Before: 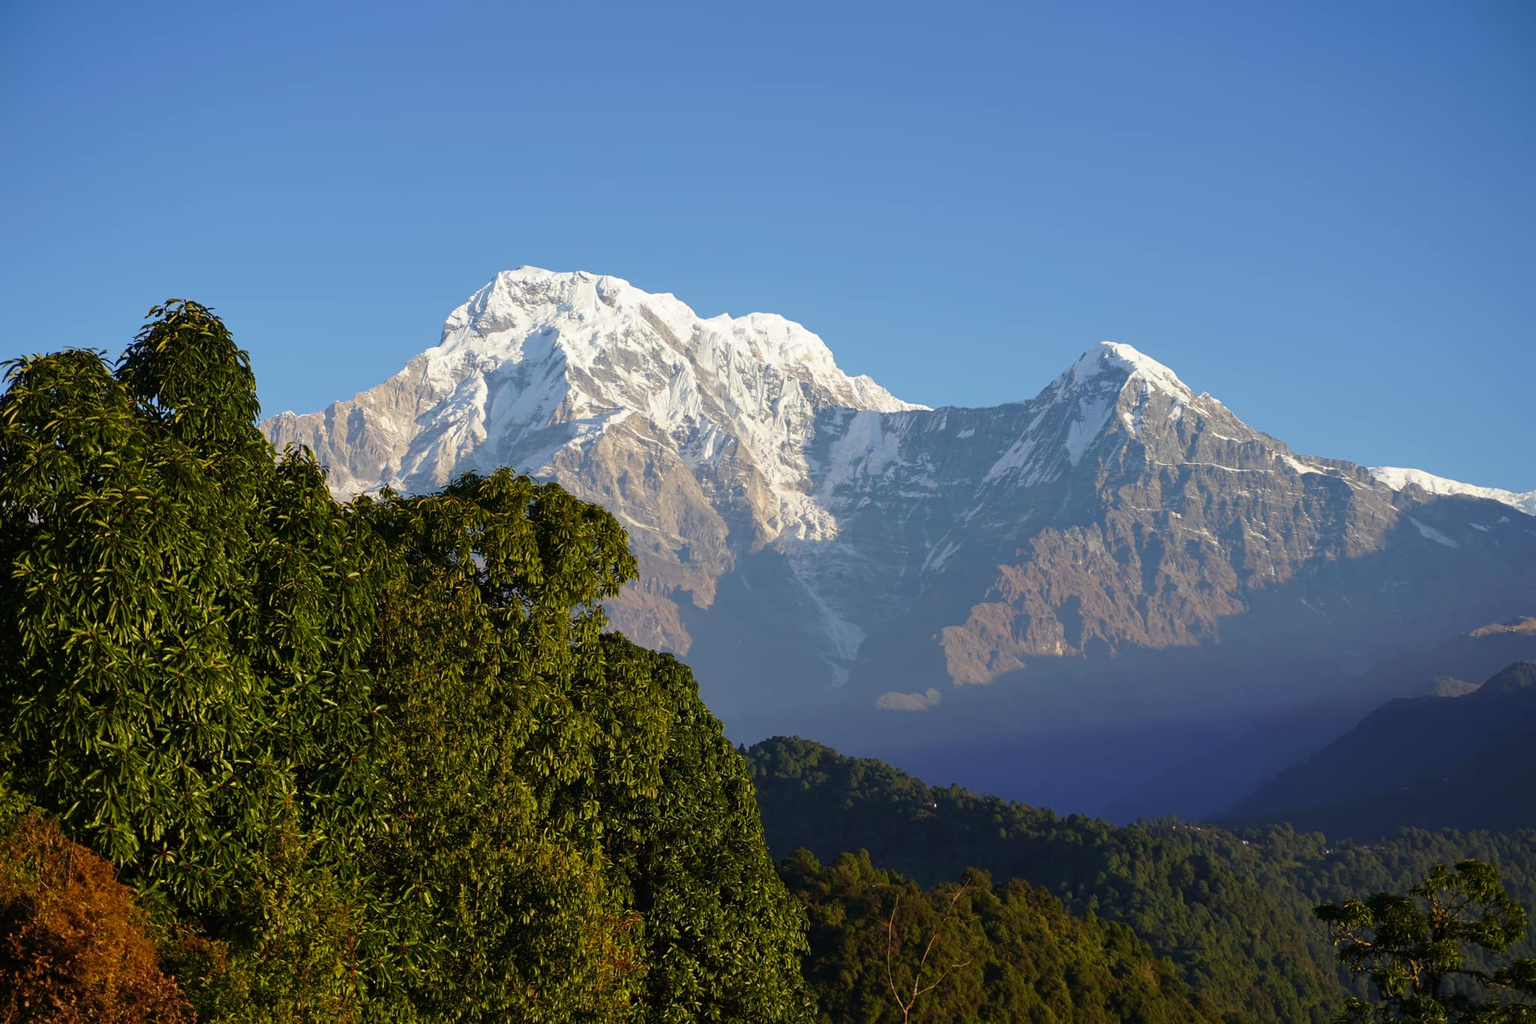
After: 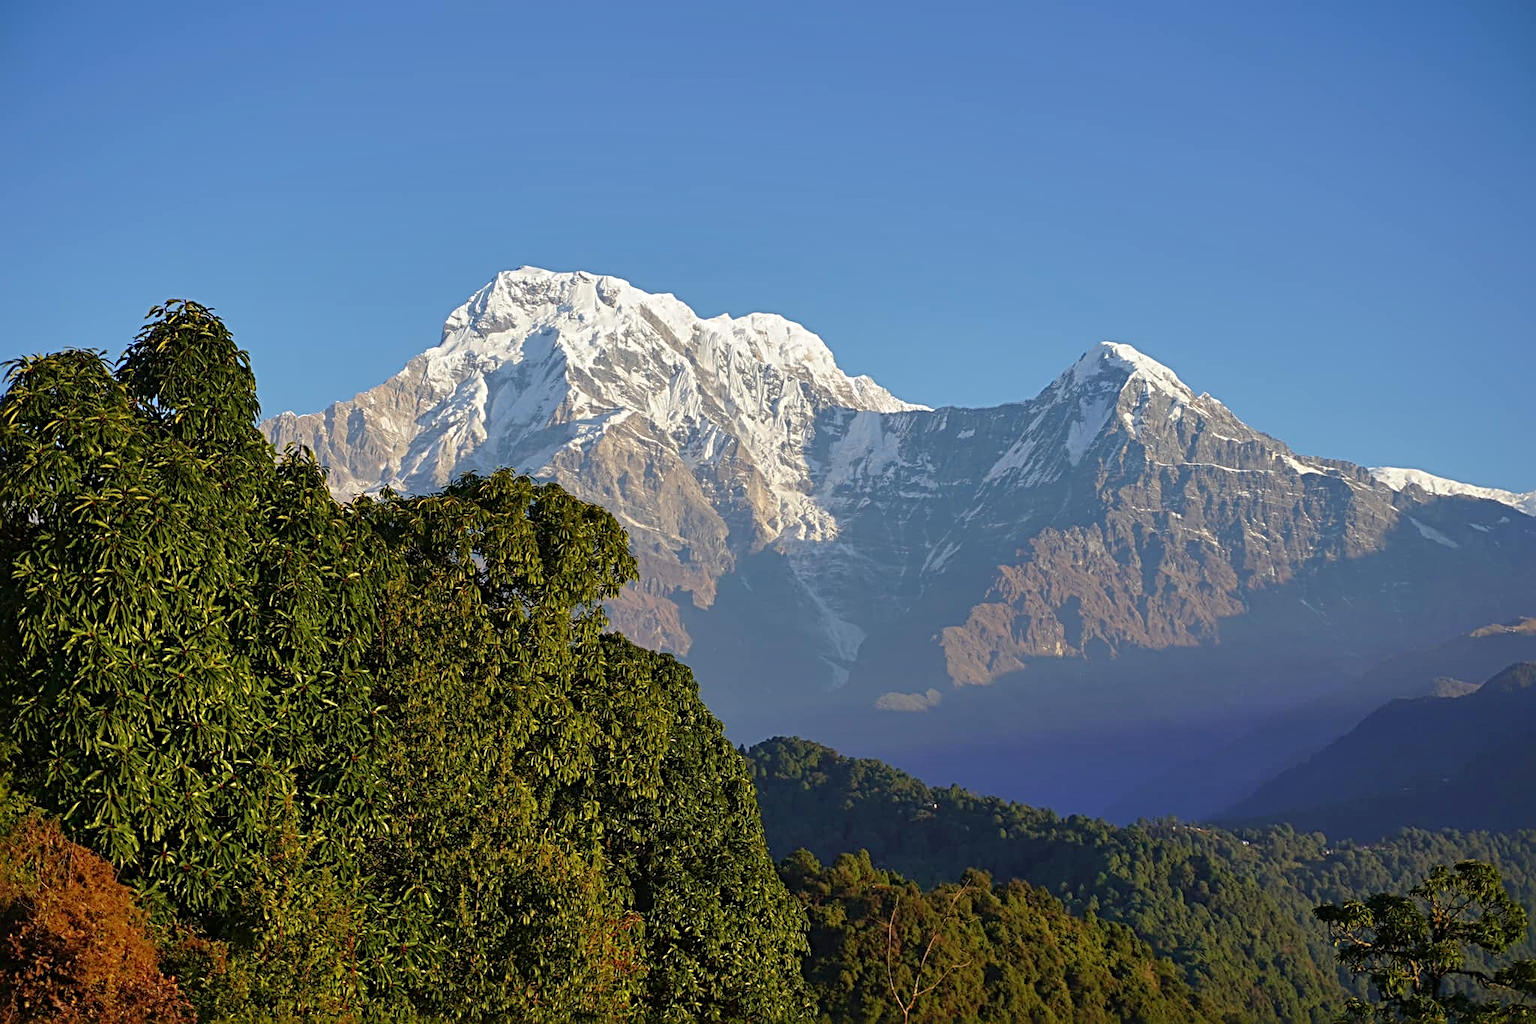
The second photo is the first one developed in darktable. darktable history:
shadows and highlights: on, module defaults
sharpen: radius 4
